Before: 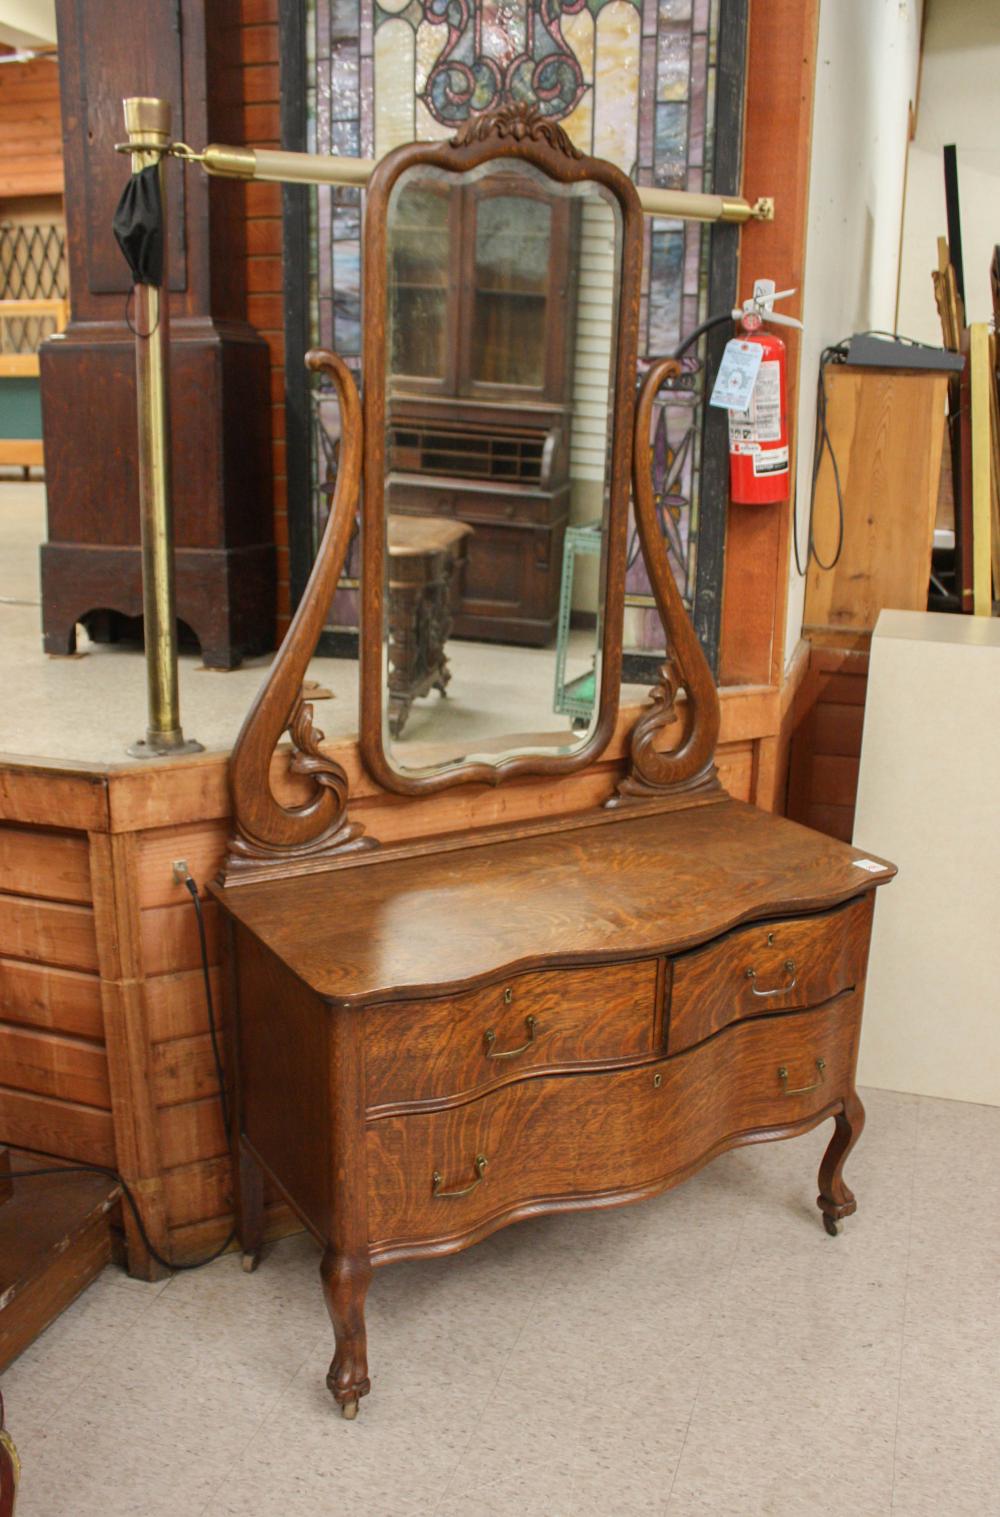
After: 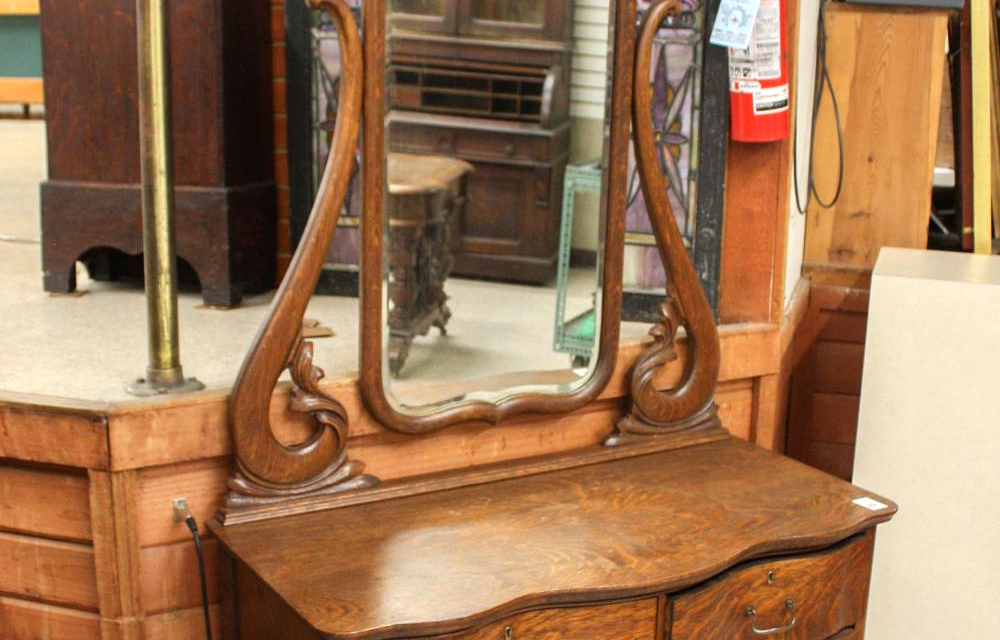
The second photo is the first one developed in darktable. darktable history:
tone equalizer: -8 EV -0.413 EV, -7 EV -0.363 EV, -6 EV -0.355 EV, -5 EV -0.214 EV, -3 EV 0.23 EV, -2 EV 0.33 EV, -1 EV 0.411 EV, +0 EV 0.394 EV
crop and rotate: top 23.89%, bottom 33.866%
